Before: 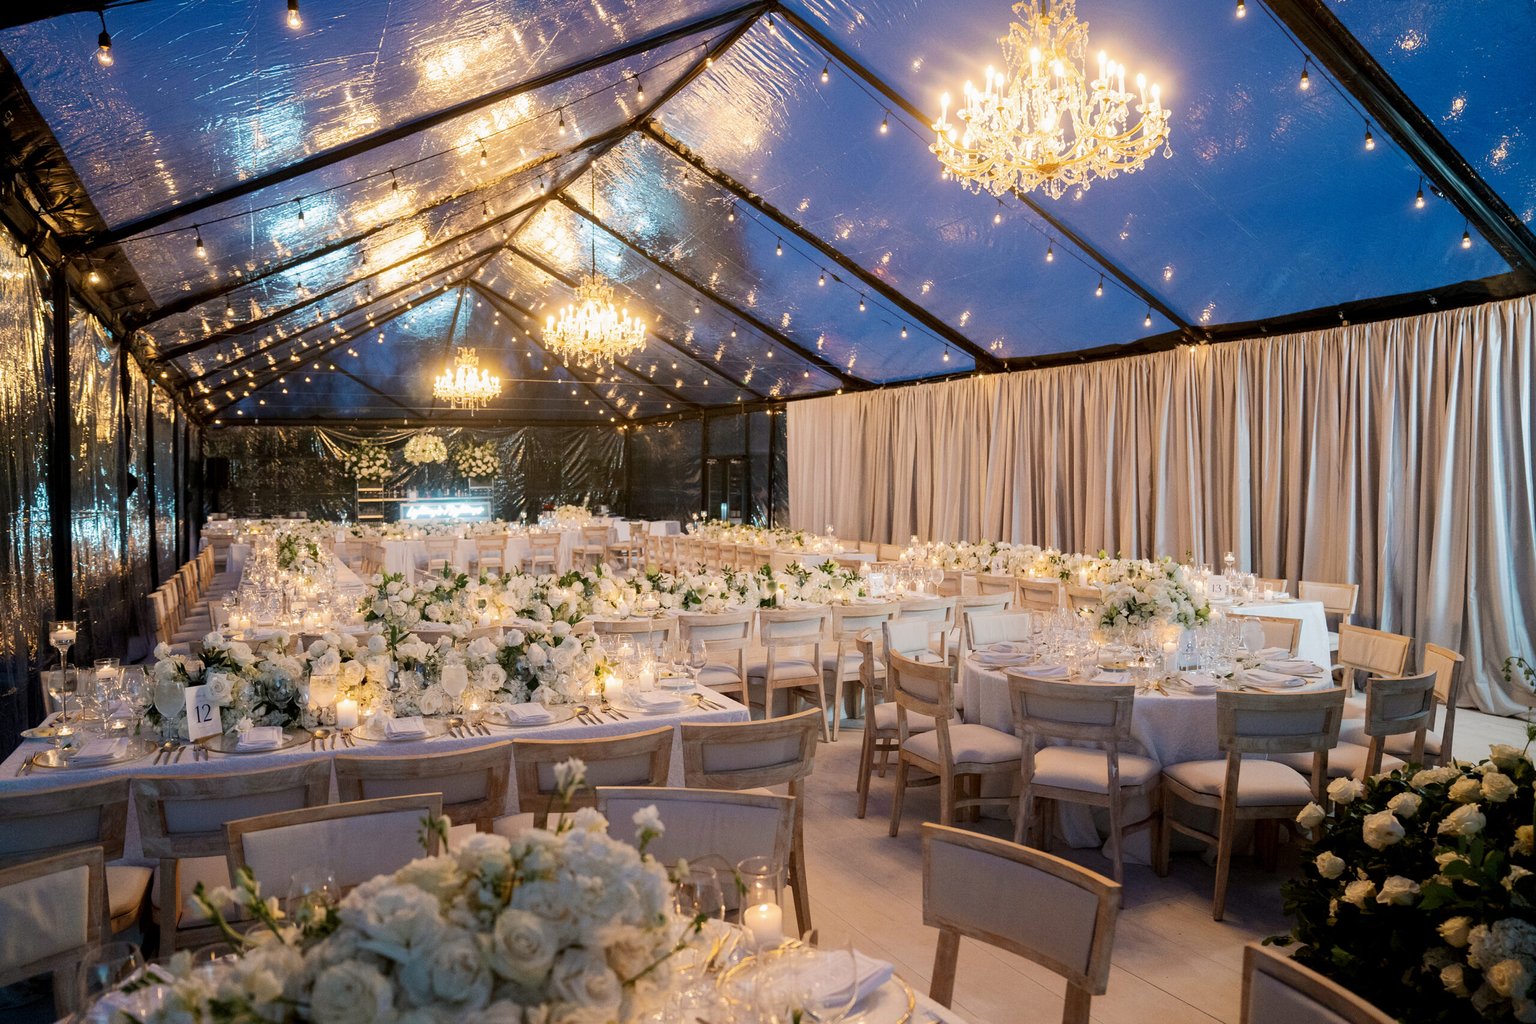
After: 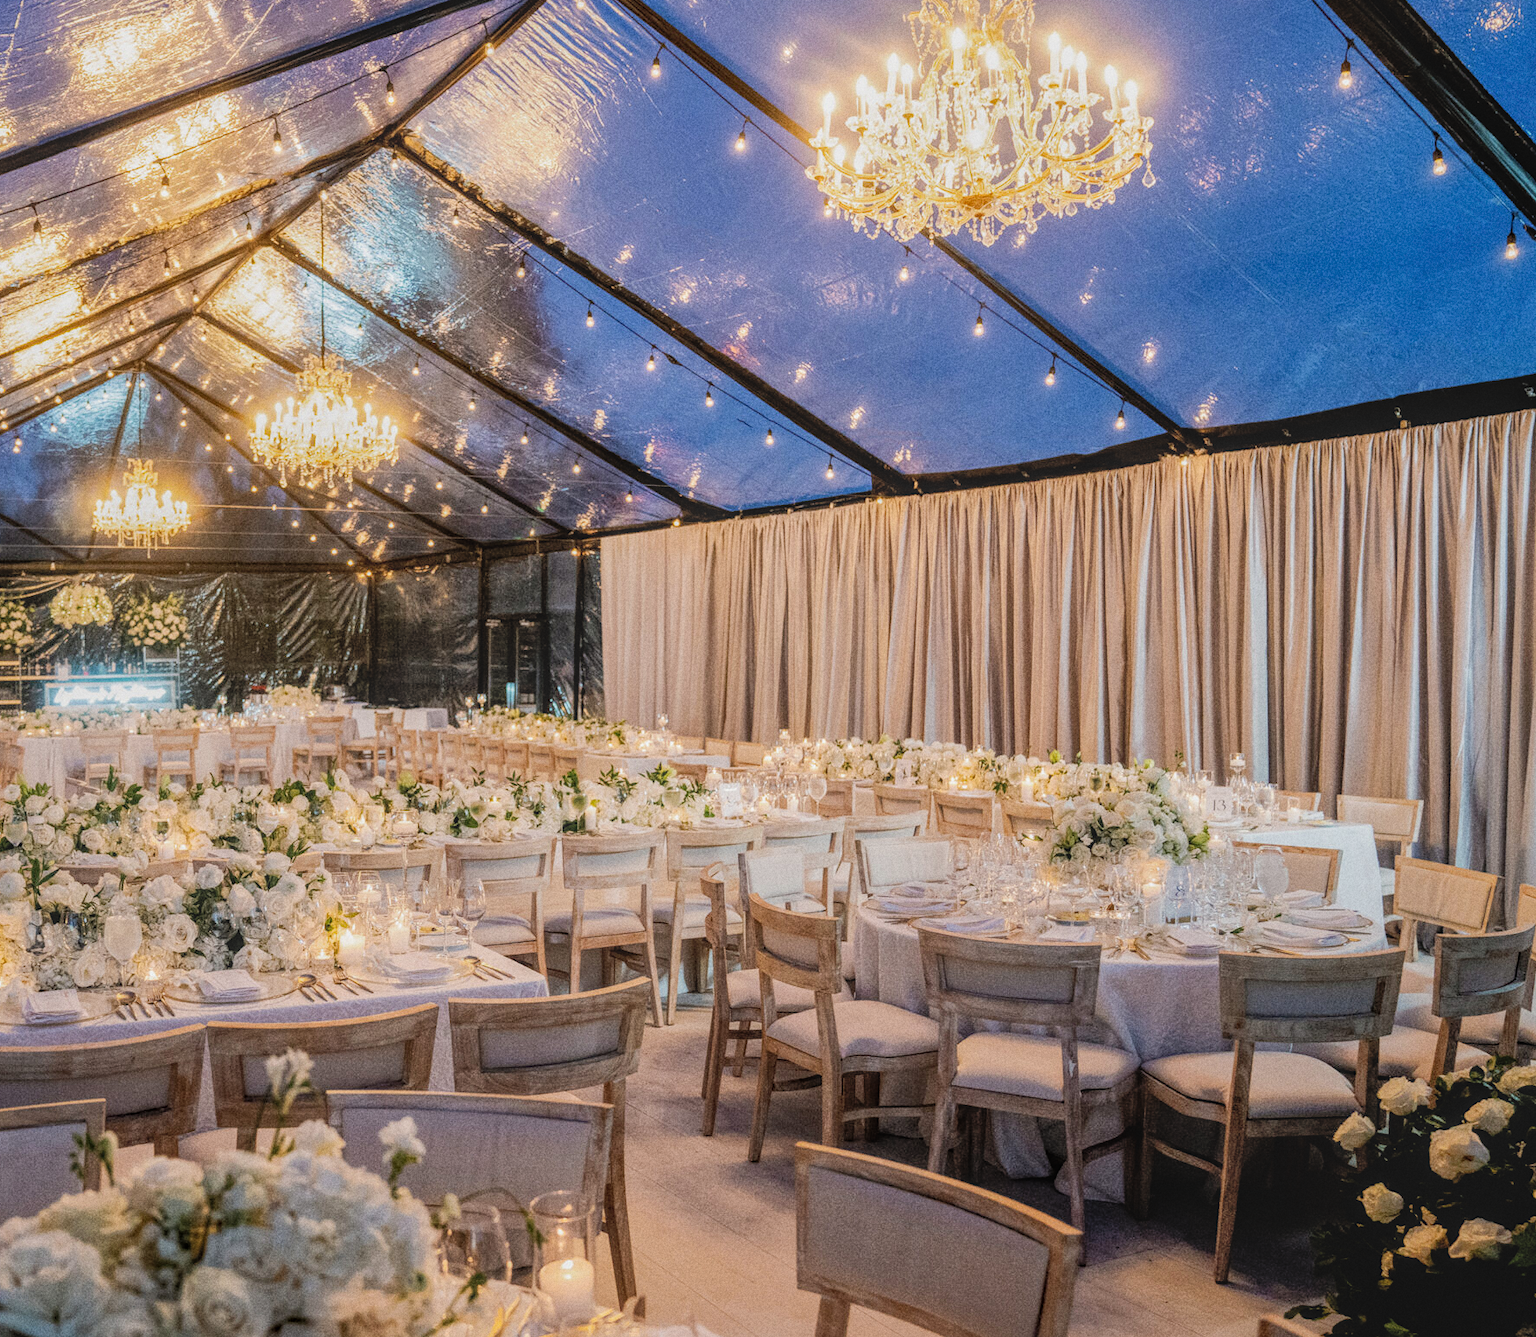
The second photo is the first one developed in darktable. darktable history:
filmic rgb: black relative exposure -7.65 EV, white relative exposure 4.56 EV, hardness 3.61
grain: on, module defaults
crop and rotate: left 24.034%, top 2.838%, right 6.406%, bottom 6.299%
levels: levels [0, 0.476, 0.951]
local contrast: highlights 66%, shadows 33%, detail 166%, midtone range 0.2
tone equalizer: -8 EV -0.417 EV, -7 EV -0.389 EV, -6 EV -0.333 EV, -5 EV -0.222 EV, -3 EV 0.222 EV, -2 EV 0.333 EV, -1 EV 0.389 EV, +0 EV 0.417 EV, edges refinement/feathering 500, mask exposure compensation -1.57 EV, preserve details no
shadows and highlights: on, module defaults
